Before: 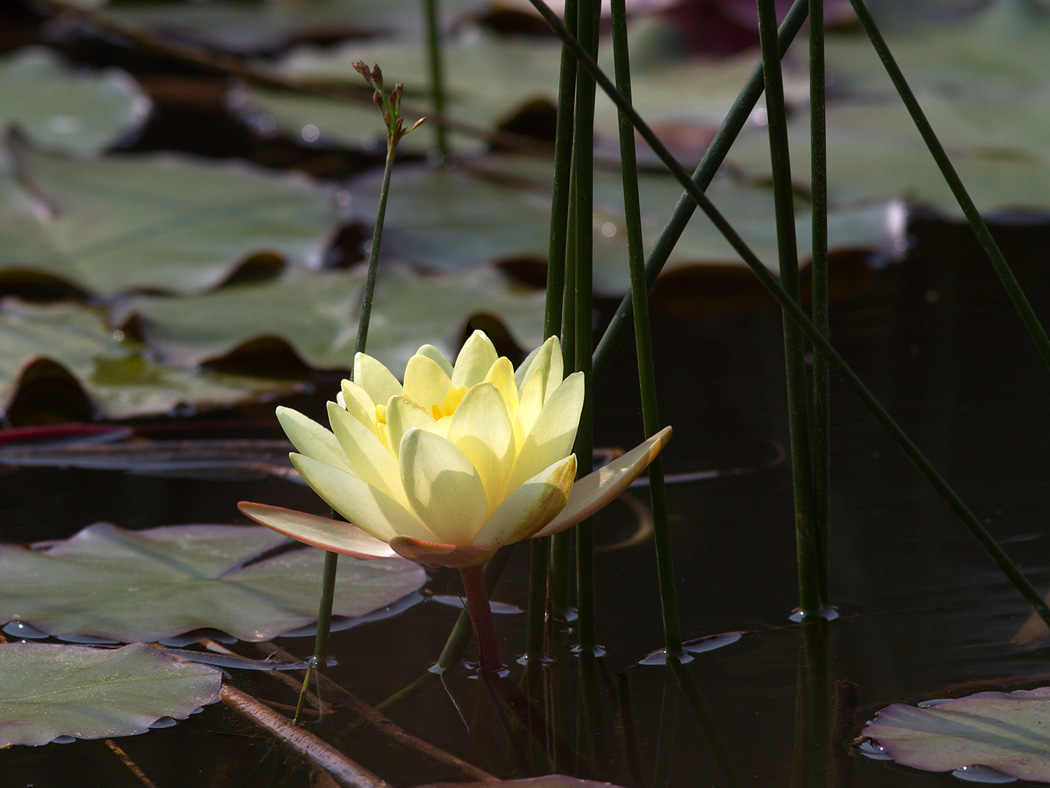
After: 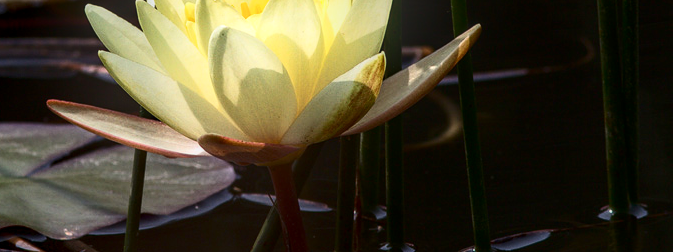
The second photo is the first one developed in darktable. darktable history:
local contrast: highlights 1%, shadows 7%, detail 133%
crop: left 18.224%, top 51.059%, right 17.661%, bottom 16.939%
contrast brightness saturation: contrast 0.284
